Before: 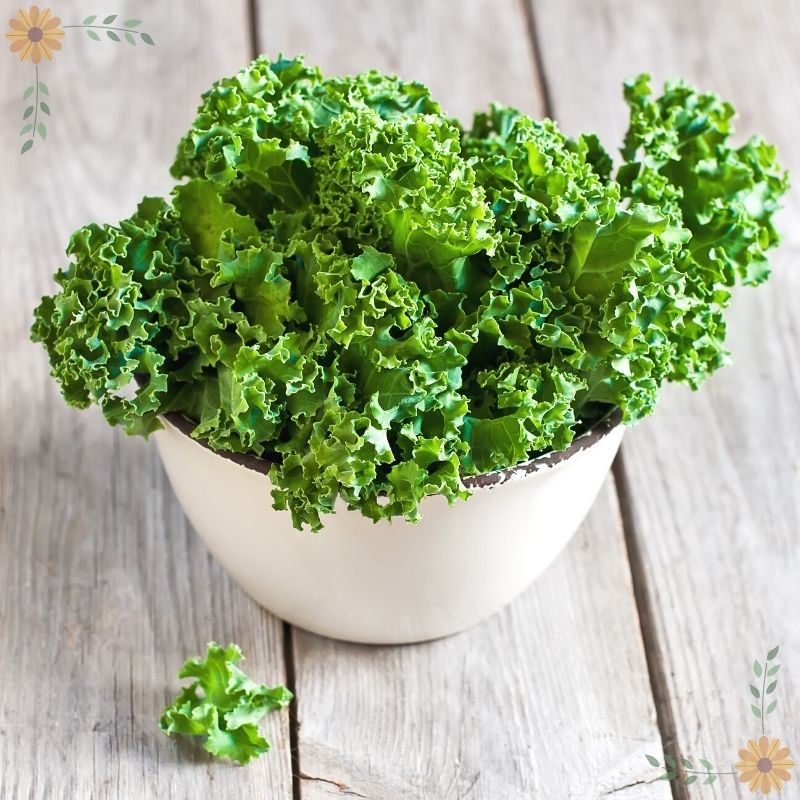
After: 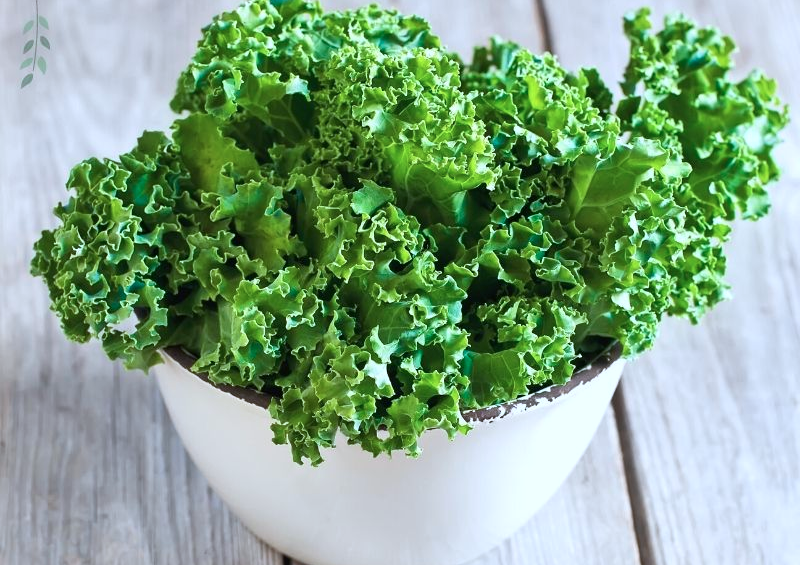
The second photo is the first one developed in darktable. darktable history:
color calibration: x 0.37, y 0.377, temperature 4289.93 K
crop and rotate: top 8.293%, bottom 20.996%
